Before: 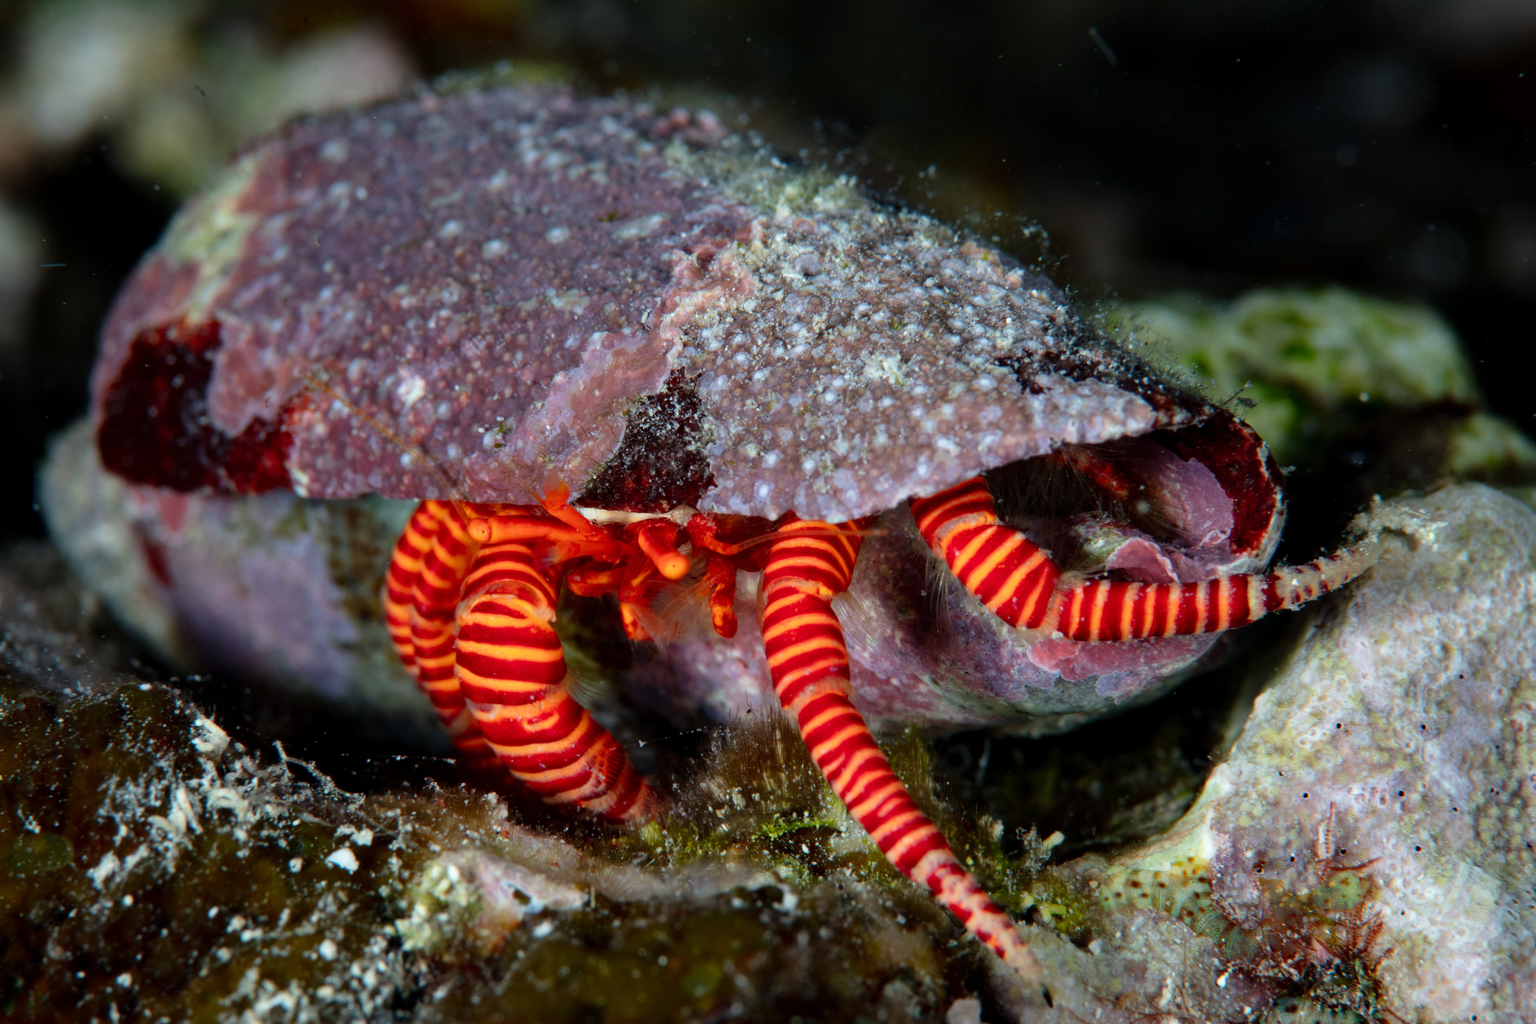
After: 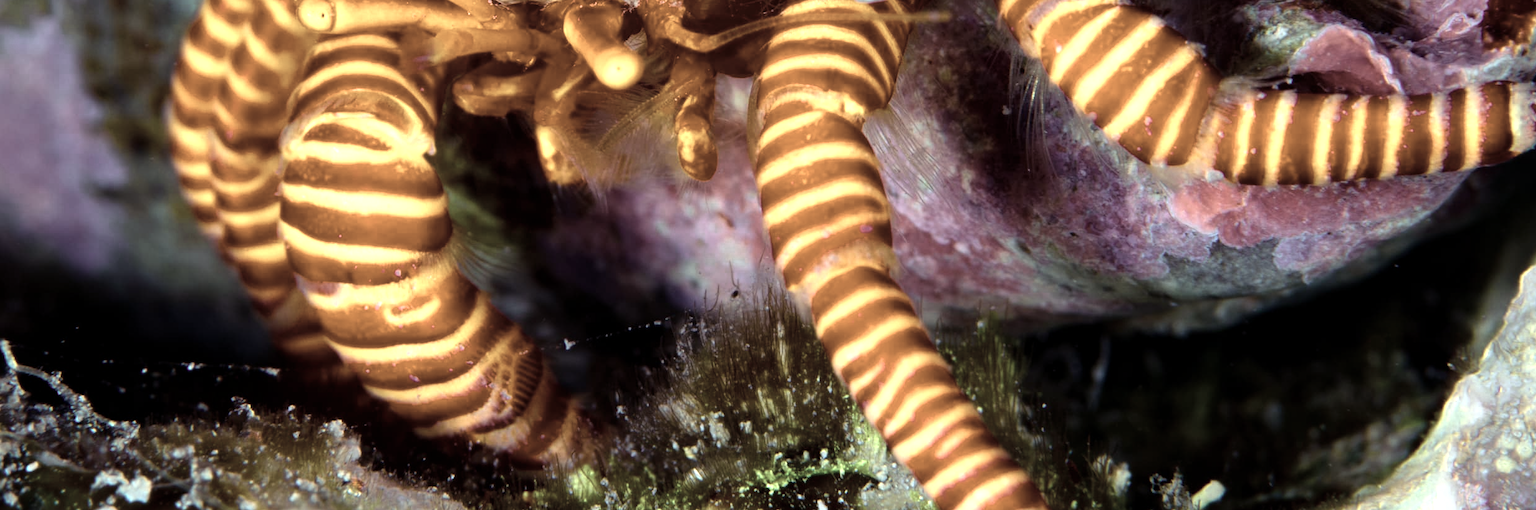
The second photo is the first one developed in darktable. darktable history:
crop: left 17.965%, top 50.977%, right 17.62%, bottom 16.913%
color zones: curves: ch0 [(0.25, 0.667) (0.758, 0.368)]; ch1 [(0.215, 0.245) (0.761, 0.373)]; ch2 [(0.247, 0.554) (0.761, 0.436)]
color balance rgb: shadows lift › luminance -21.841%, shadows lift › chroma 8.962%, shadows lift › hue 286.41°, perceptual saturation grading › global saturation 25.775%, global vibrance 44.844%
